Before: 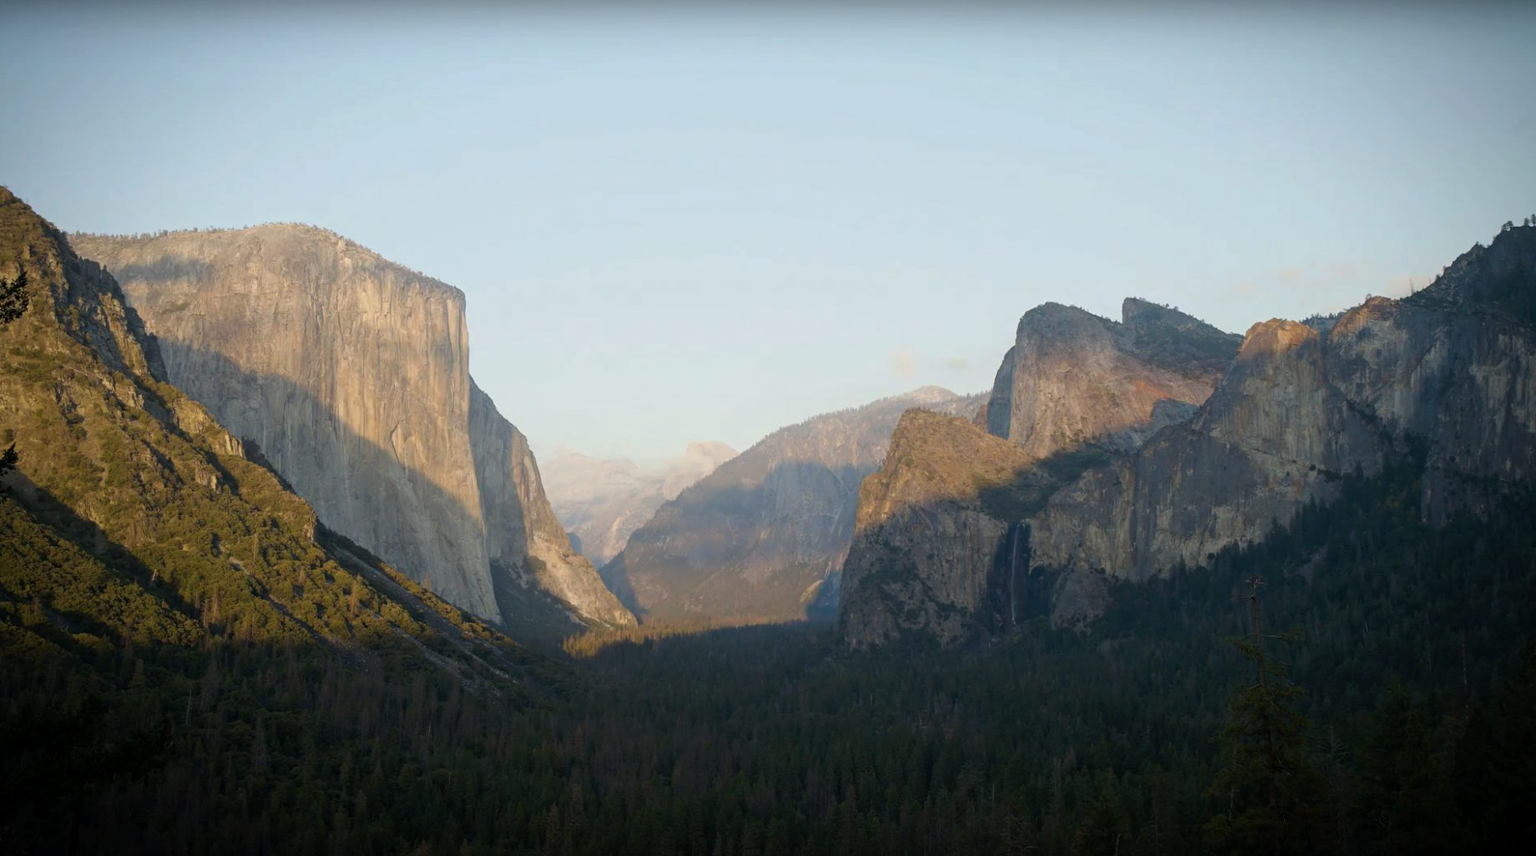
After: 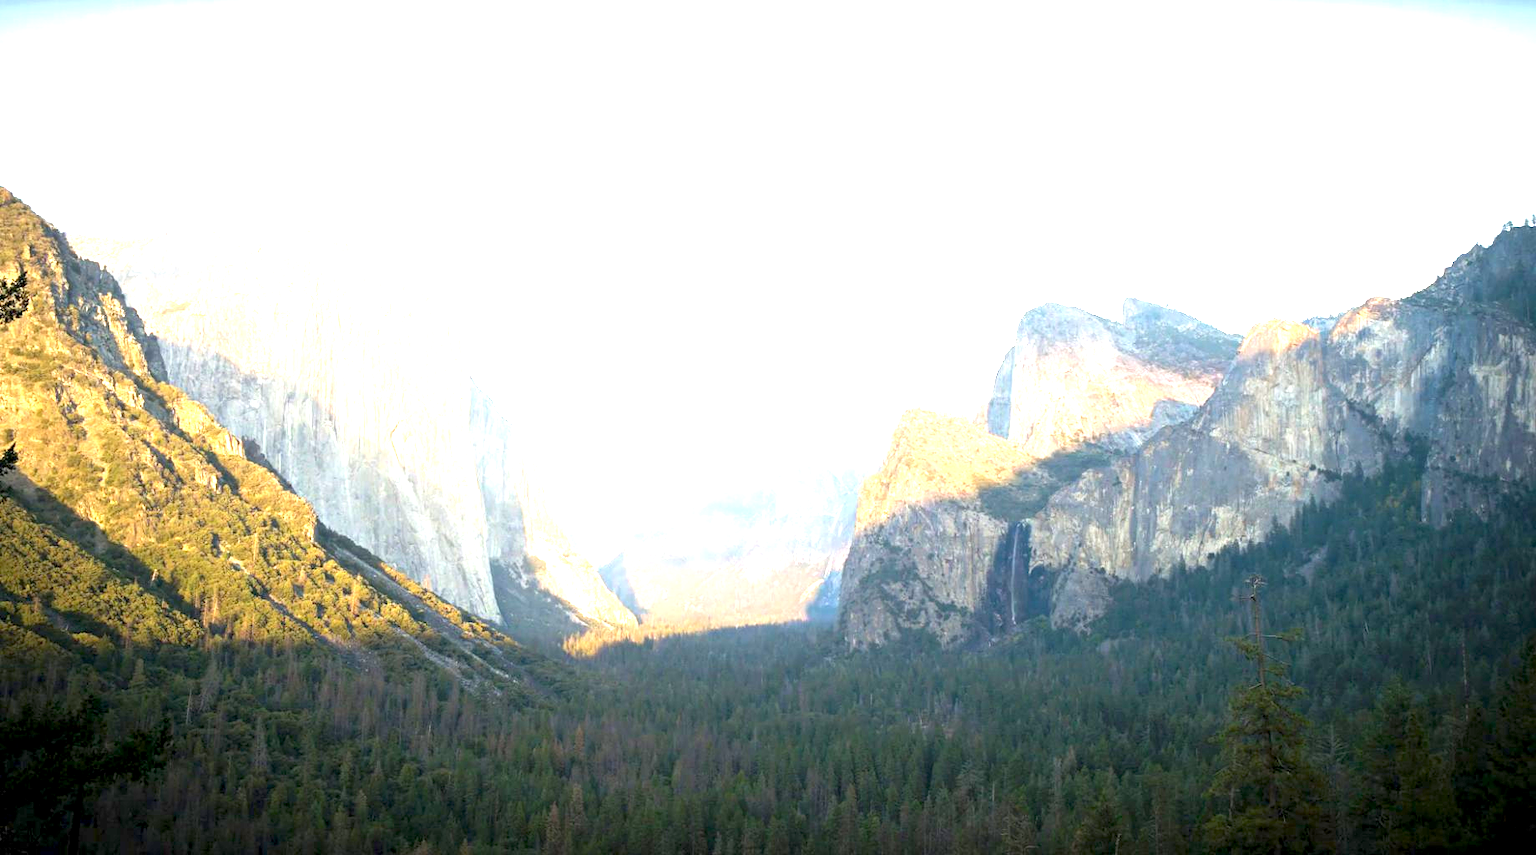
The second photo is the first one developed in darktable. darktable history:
exposure: black level correction 0.001, exposure 2.607 EV, compensate exposure bias true, compensate highlight preservation false
